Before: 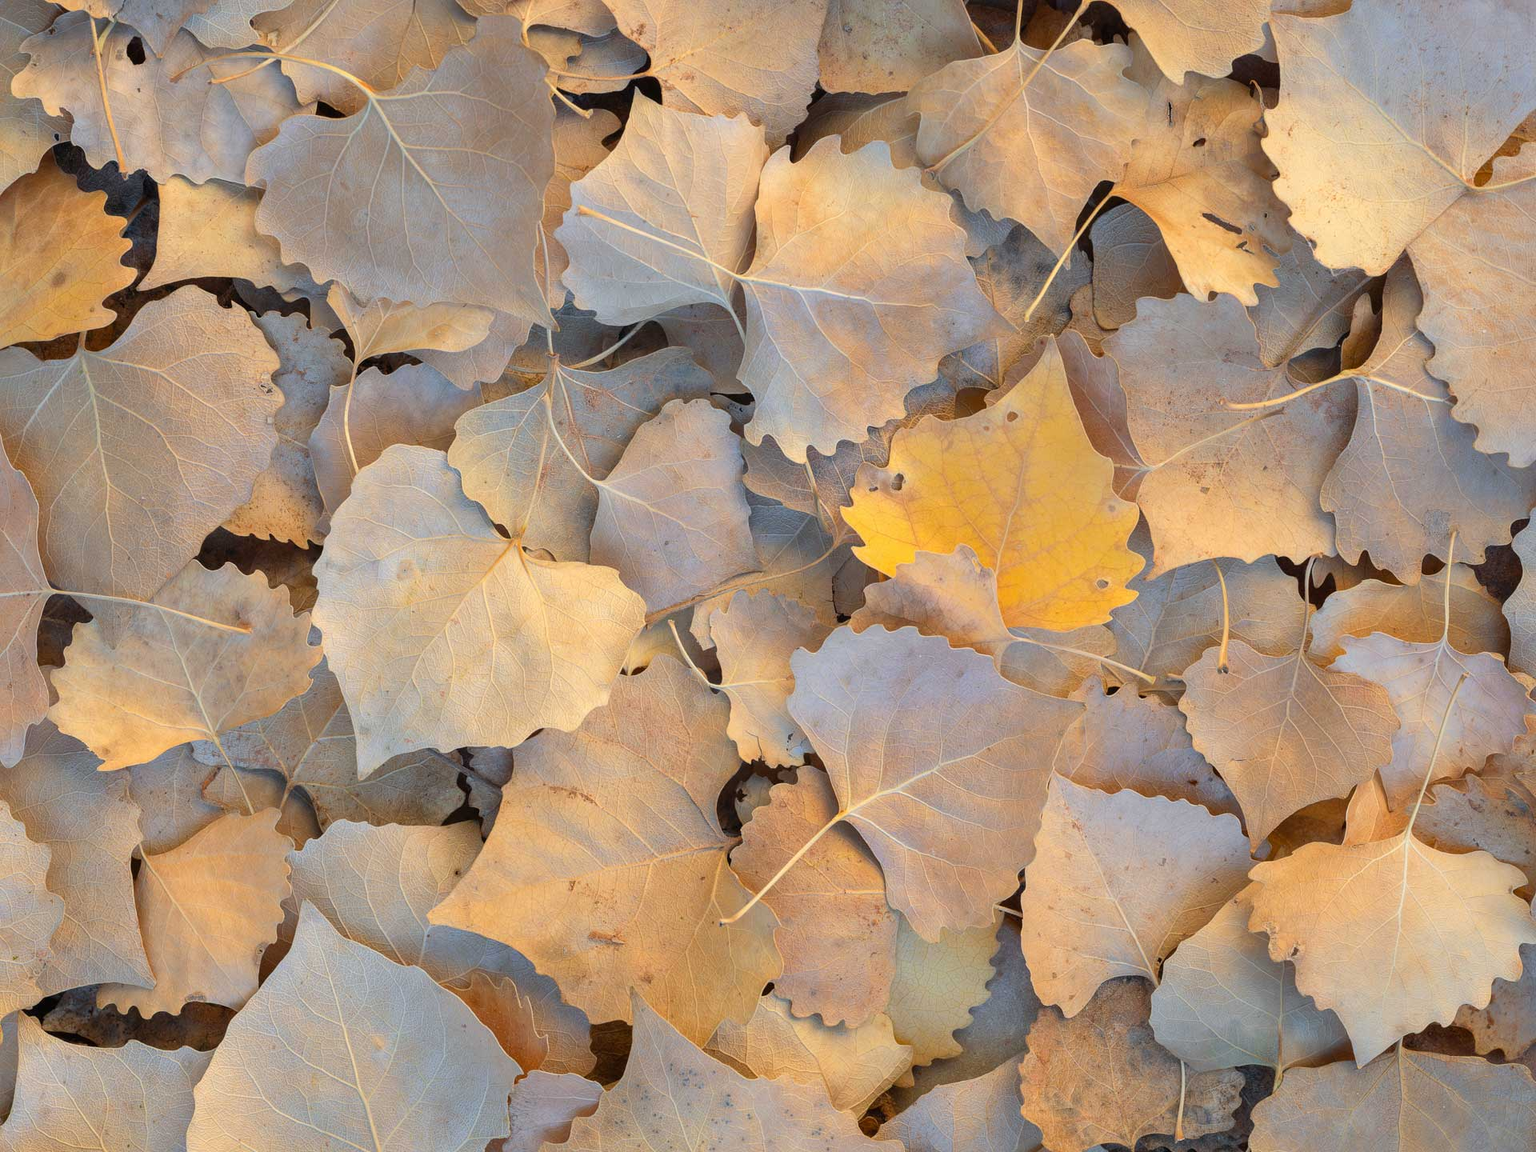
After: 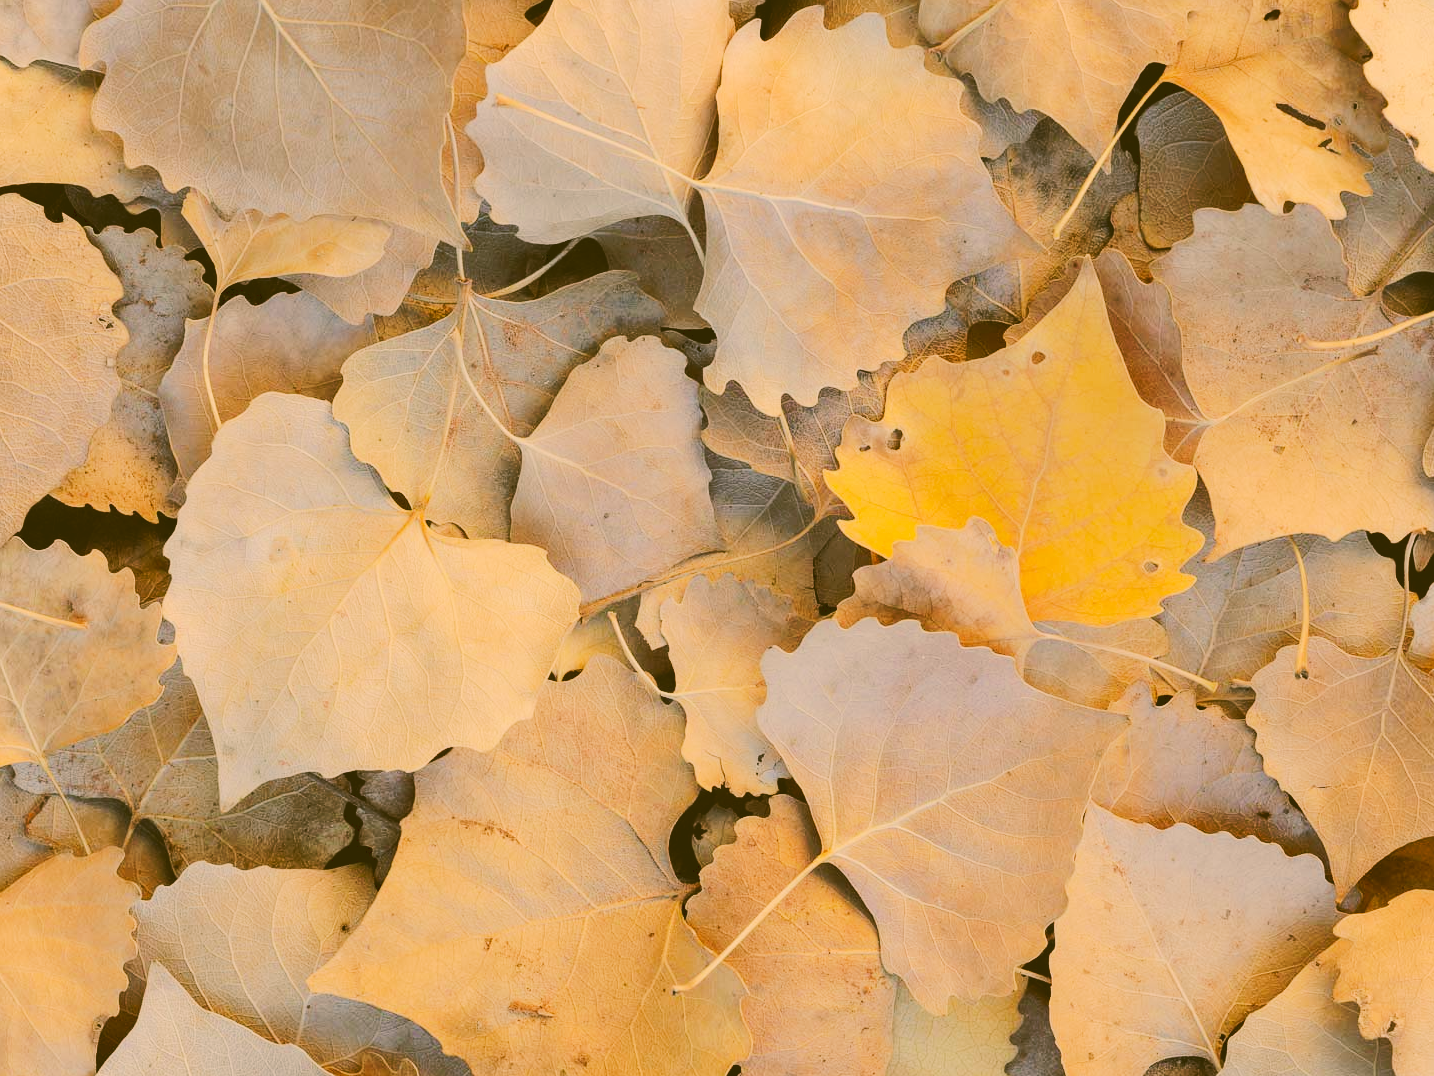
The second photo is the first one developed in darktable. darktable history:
crop and rotate: left 11.831%, top 11.346%, right 13.429%, bottom 13.899%
contrast brightness saturation: saturation -0.05
filmic rgb: black relative exposure -7.65 EV, white relative exposure 4.56 EV, hardness 3.61
color correction: highlights a* 8.98, highlights b* 15.09, shadows a* -0.49, shadows b* 26.52
tone curve: curves: ch0 [(0, 0) (0.003, 0.156) (0.011, 0.156) (0.025, 0.157) (0.044, 0.164) (0.069, 0.172) (0.1, 0.181) (0.136, 0.191) (0.177, 0.214) (0.224, 0.245) (0.277, 0.285) (0.335, 0.333) (0.399, 0.387) (0.468, 0.471) (0.543, 0.556) (0.623, 0.648) (0.709, 0.734) (0.801, 0.809) (0.898, 0.891) (1, 1)], preserve colors none
tone equalizer: -8 EV -0.417 EV, -7 EV -0.389 EV, -6 EV -0.333 EV, -5 EV -0.222 EV, -3 EV 0.222 EV, -2 EV 0.333 EV, -1 EV 0.389 EV, +0 EV 0.417 EV, edges refinement/feathering 500, mask exposure compensation -1.57 EV, preserve details no
shadows and highlights: shadows 0, highlights 40
